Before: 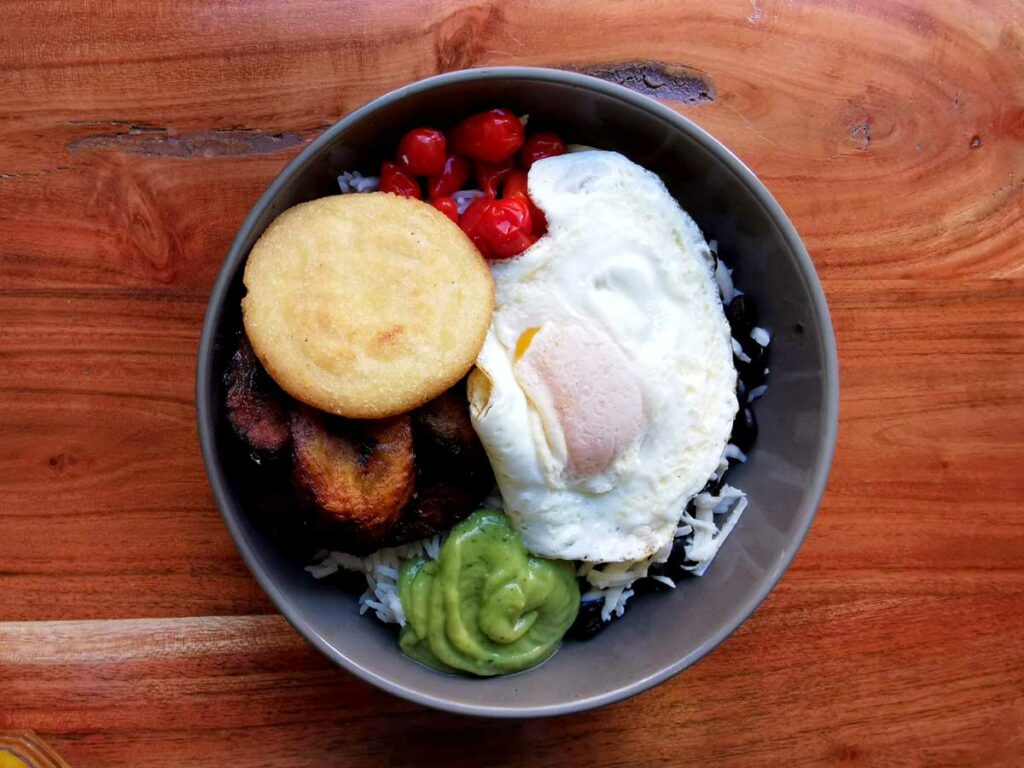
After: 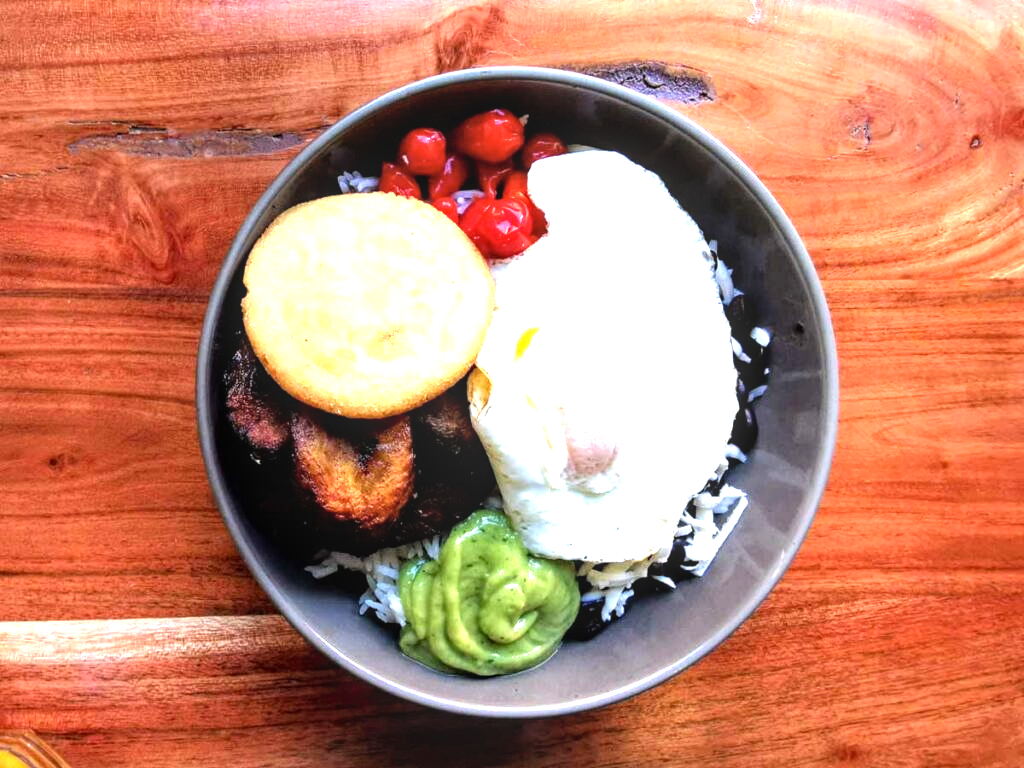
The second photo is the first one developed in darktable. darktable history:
exposure: black level correction 0, exposure 0.7 EV, compensate highlight preservation false
local contrast: on, module defaults
tone equalizer: -8 EV -0.737 EV, -7 EV -0.705 EV, -6 EV -0.624 EV, -5 EV -0.418 EV, -3 EV 0.4 EV, -2 EV 0.6 EV, -1 EV 0.682 EV, +0 EV 0.766 EV
